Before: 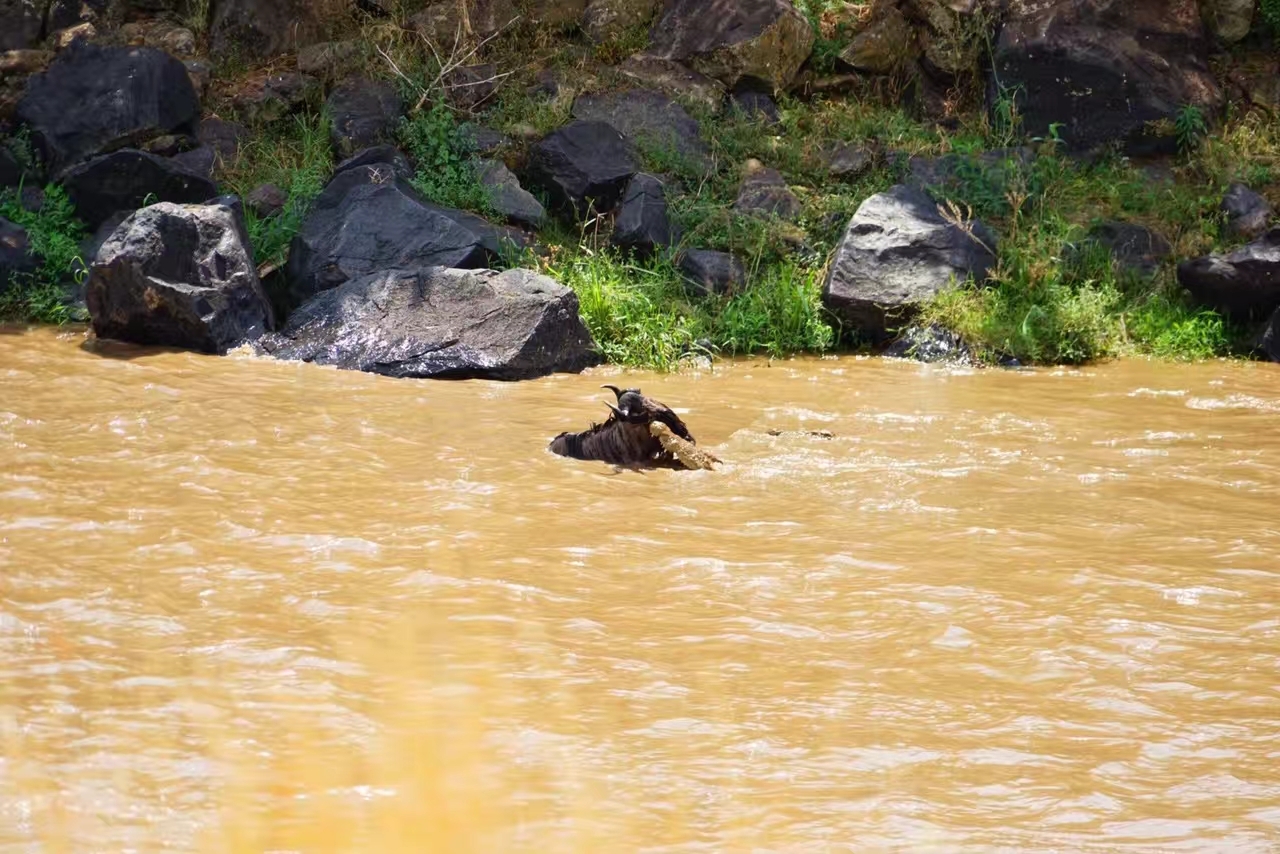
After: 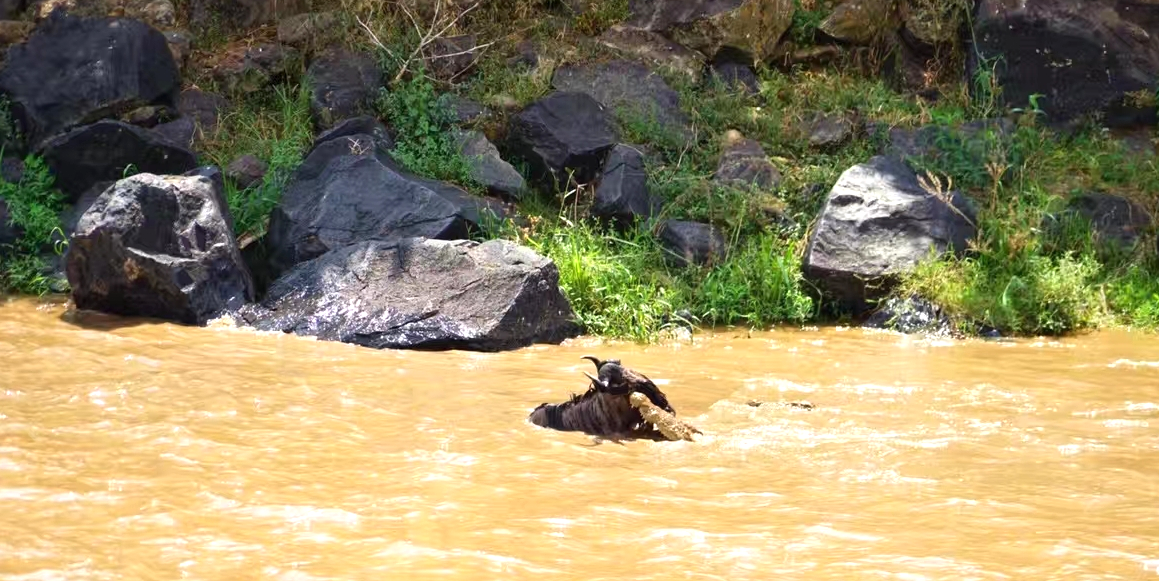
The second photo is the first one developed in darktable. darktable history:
exposure: exposure 0.495 EV, compensate exposure bias true, compensate highlight preservation false
crop: left 1.614%, top 3.455%, right 7.783%, bottom 28.438%
